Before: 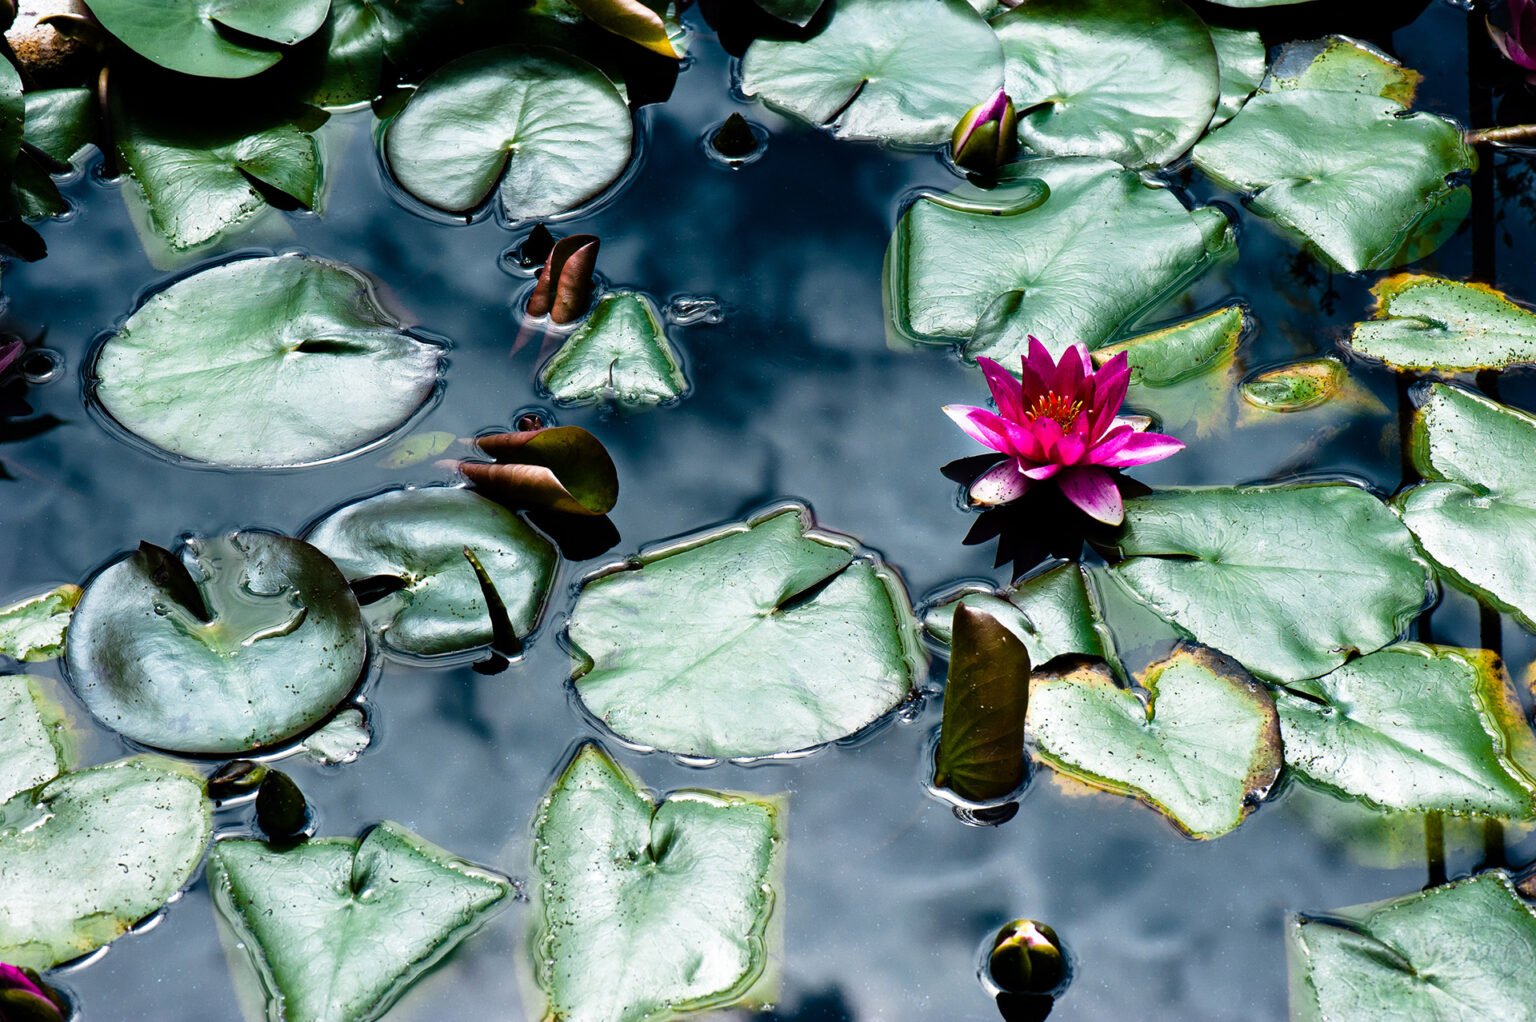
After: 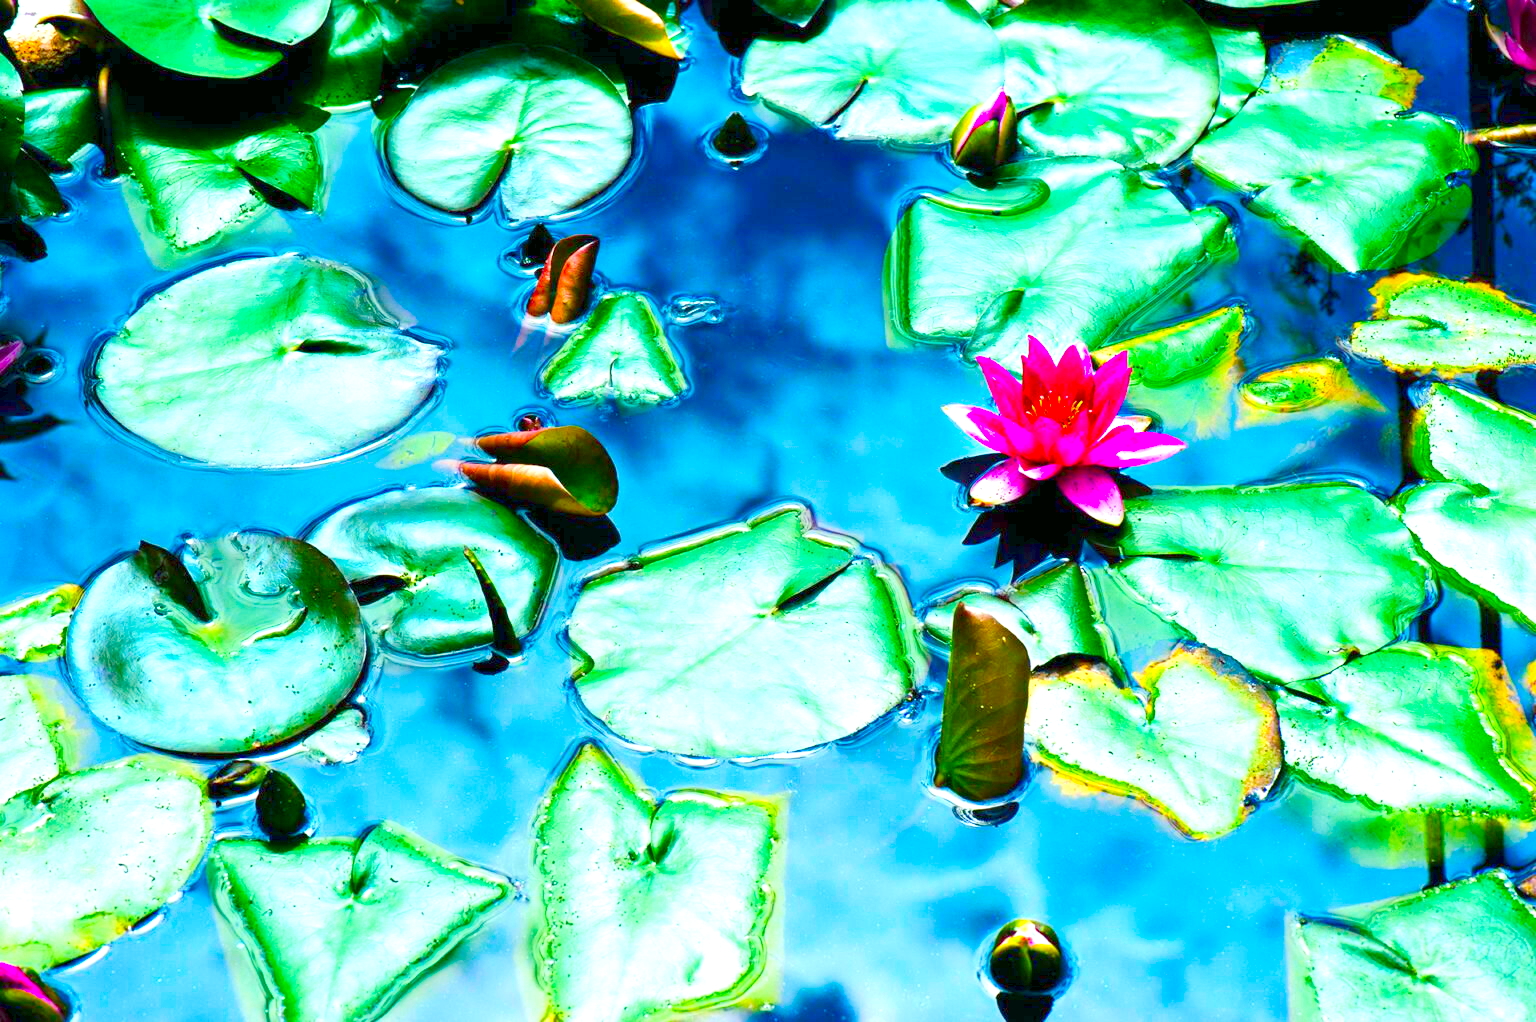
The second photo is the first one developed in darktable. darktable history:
levels: levels [0, 0.352, 0.703]
color correction: highlights a* -7.33, highlights b* 1.19, shadows a* -3.32, saturation 1.44
color balance rgb: shadows lift › luminance -7.295%, shadows lift › chroma 2.431%, shadows lift › hue 203.19°, linear chroma grading › shadows 19.422%, linear chroma grading › highlights 3.944%, linear chroma grading › mid-tones 10.157%, perceptual saturation grading › global saturation 19.544%, perceptual brilliance grading › mid-tones 9.085%, perceptual brilliance grading › shadows 14.953%, contrast -29.527%
